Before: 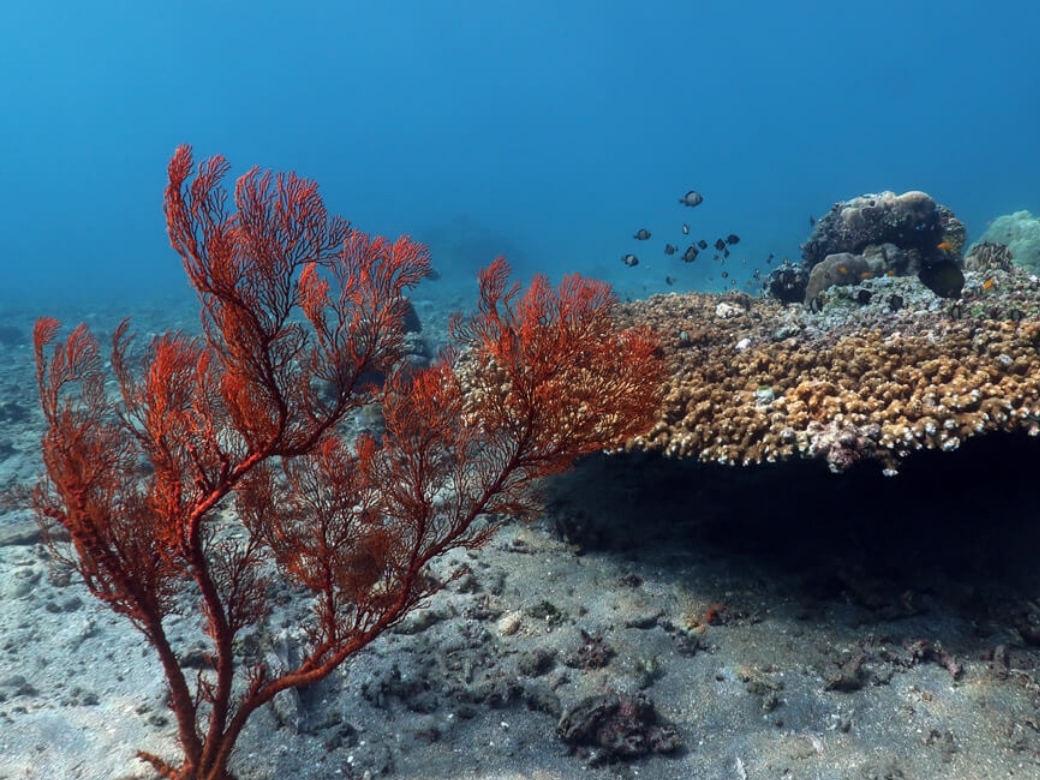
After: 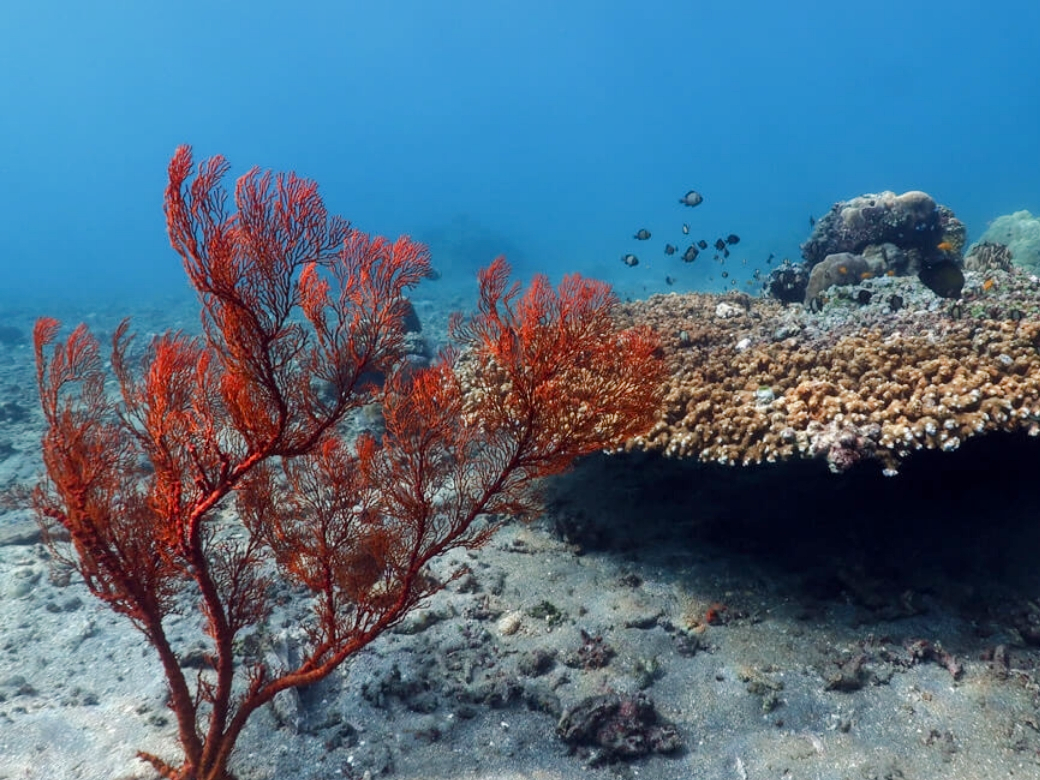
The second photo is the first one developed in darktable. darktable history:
color correction: highlights b* -0.03
color balance rgb: perceptual saturation grading › global saturation -0.026%, perceptual saturation grading › highlights -32.796%, perceptual saturation grading › mid-tones 5.903%, perceptual saturation grading › shadows 18.597%, perceptual brilliance grading › mid-tones 11.059%, perceptual brilliance grading › shadows 14.902%
